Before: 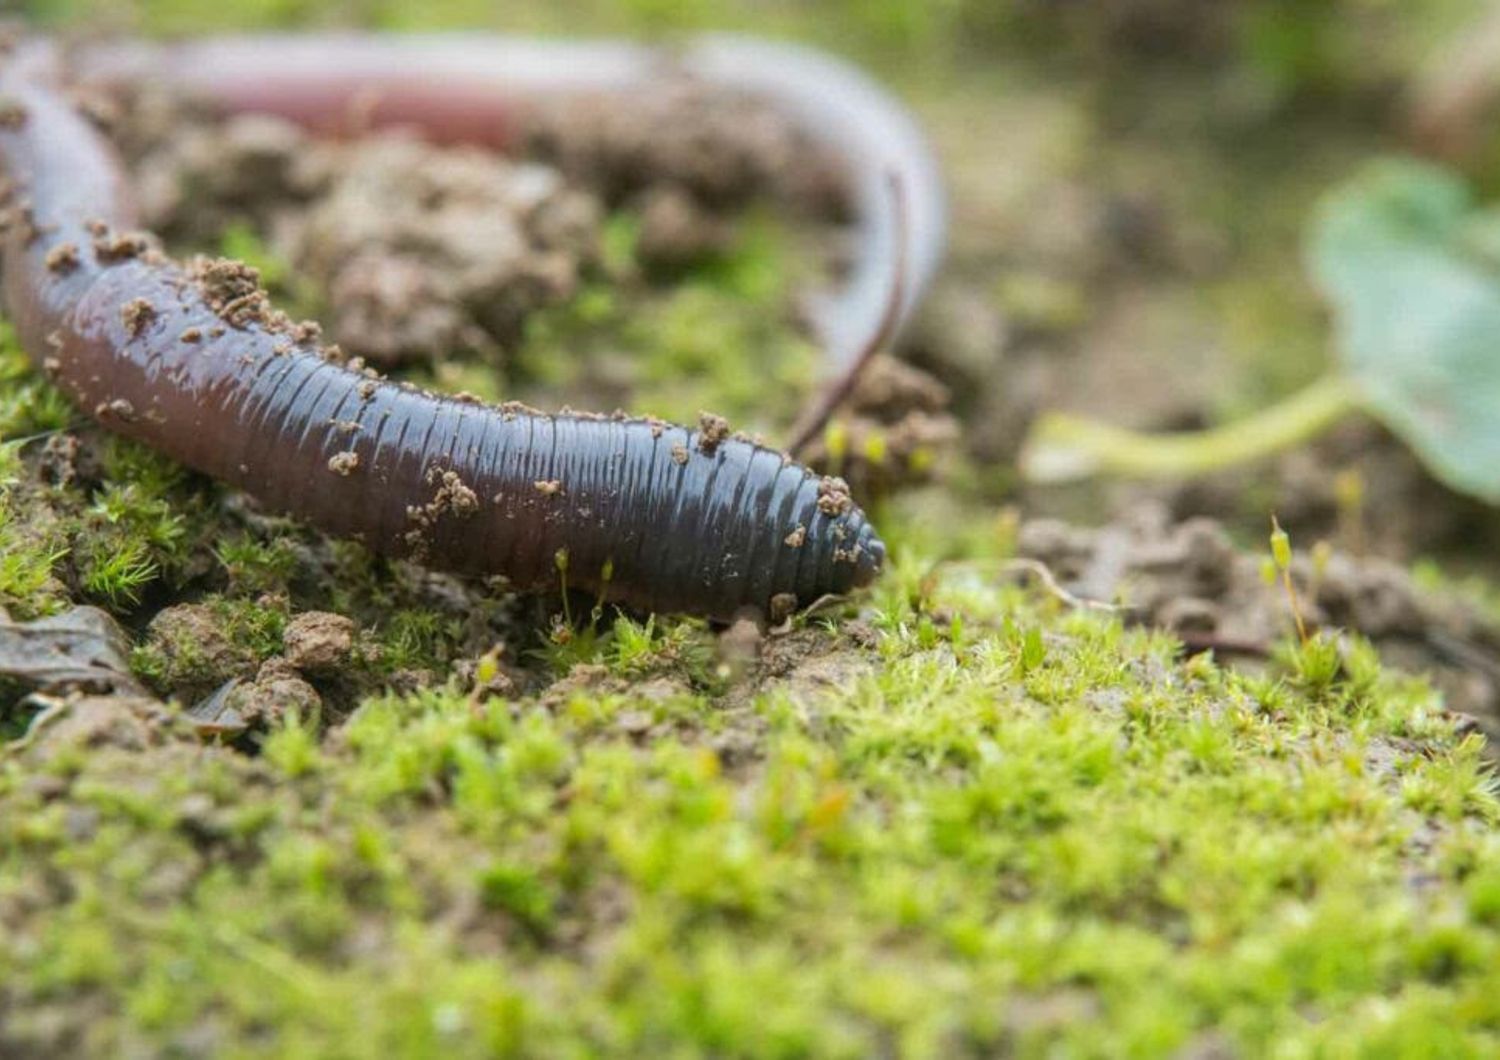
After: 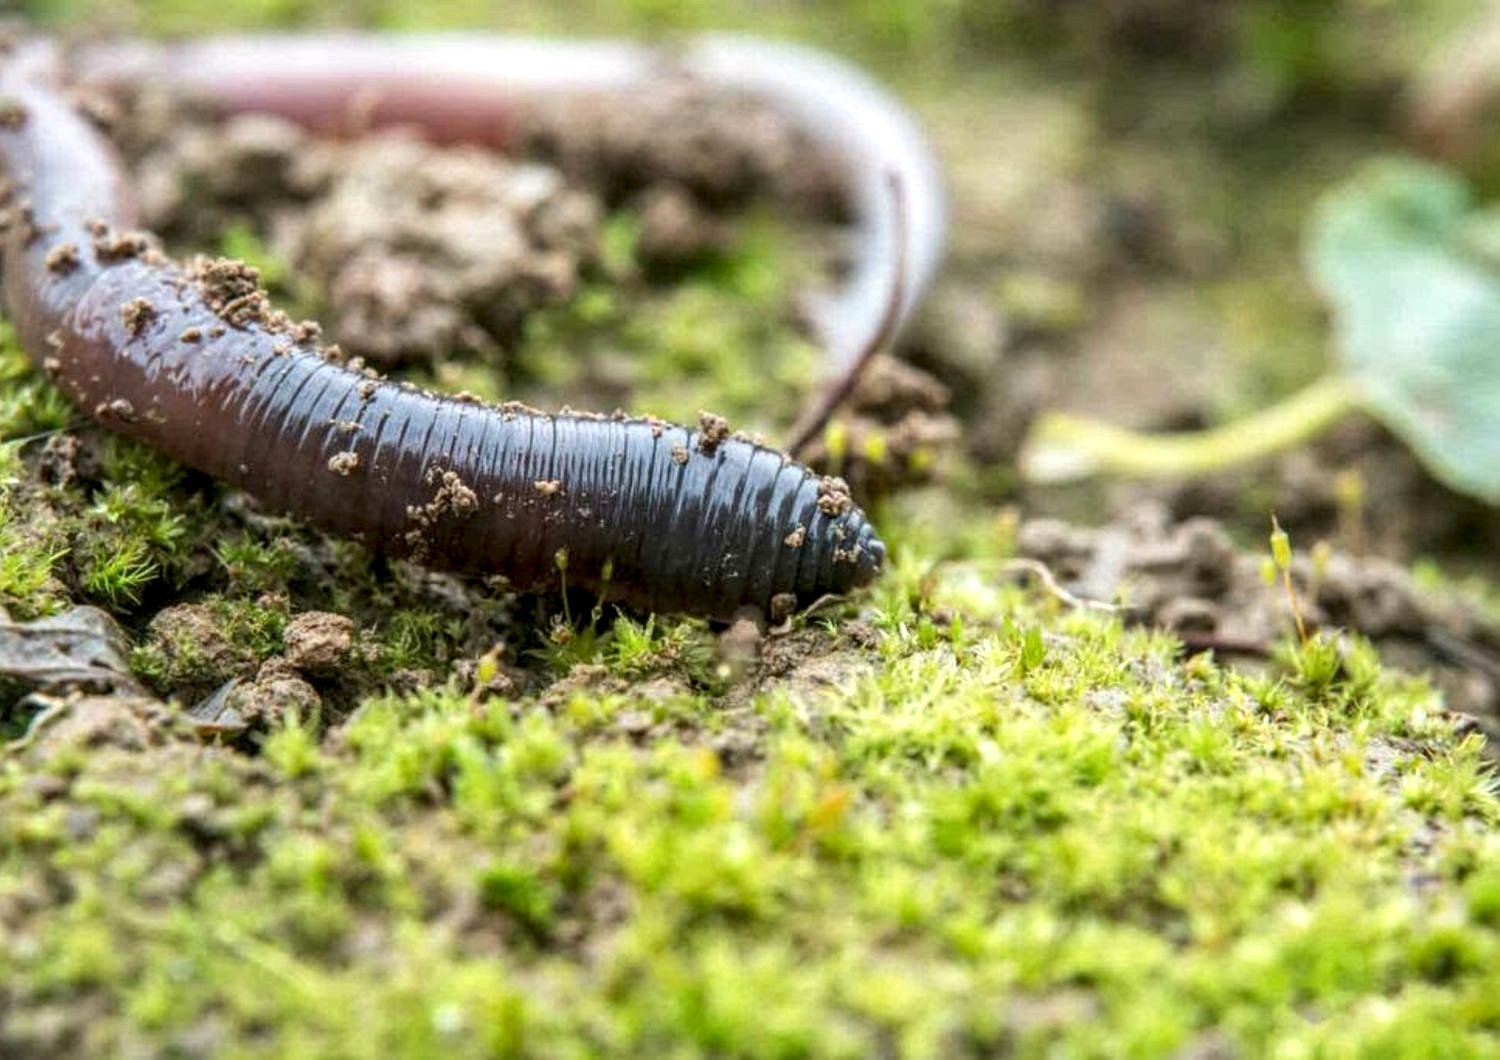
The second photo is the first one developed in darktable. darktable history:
local contrast: detail 150%
tone curve: curves: ch0 [(0, 0) (0.003, 0.003) (0.011, 0.012) (0.025, 0.026) (0.044, 0.047) (0.069, 0.073) (0.1, 0.105) (0.136, 0.143) (0.177, 0.187) (0.224, 0.237) (0.277, 0.293) (0.335, 0.354) (0.399, 0.422) (0.468, 0.495) (0.543, 0.574) (0.623, 0.659) (0.709, 0.749) (0.801, 0.846) (0.898, 0.932) (1, 1)], preserve colors none
